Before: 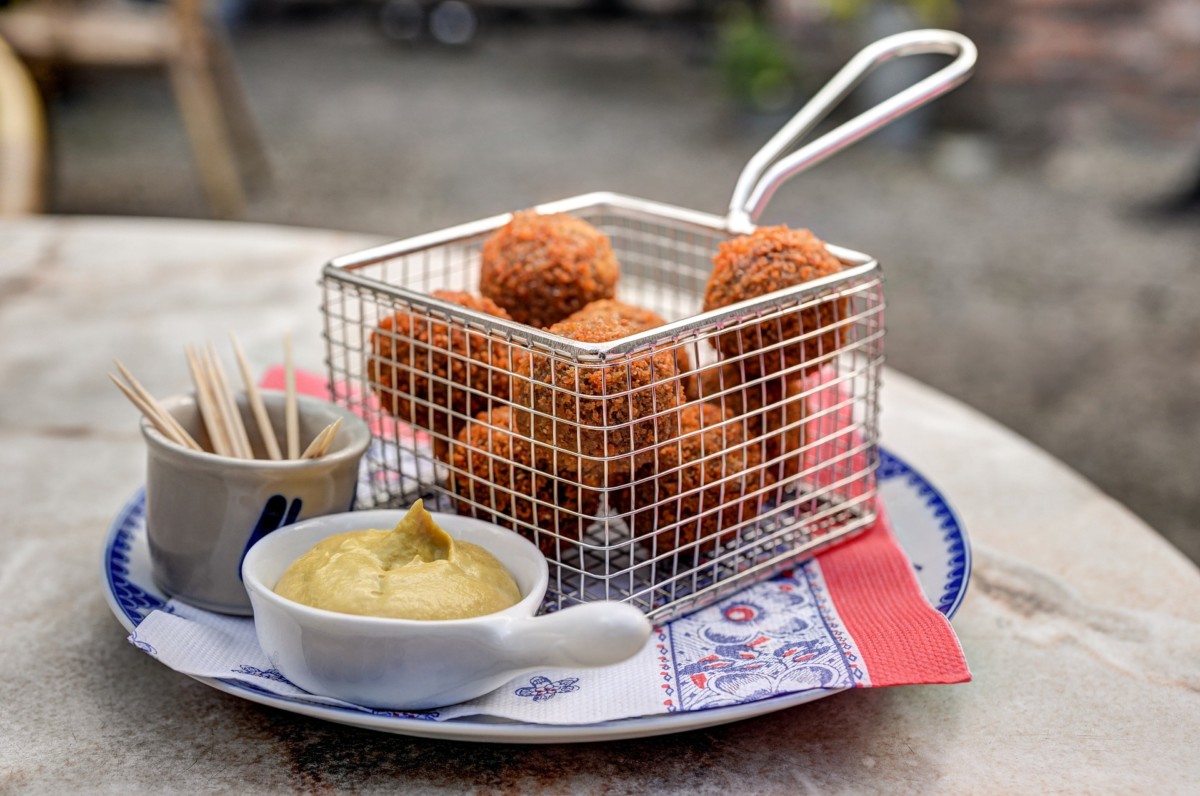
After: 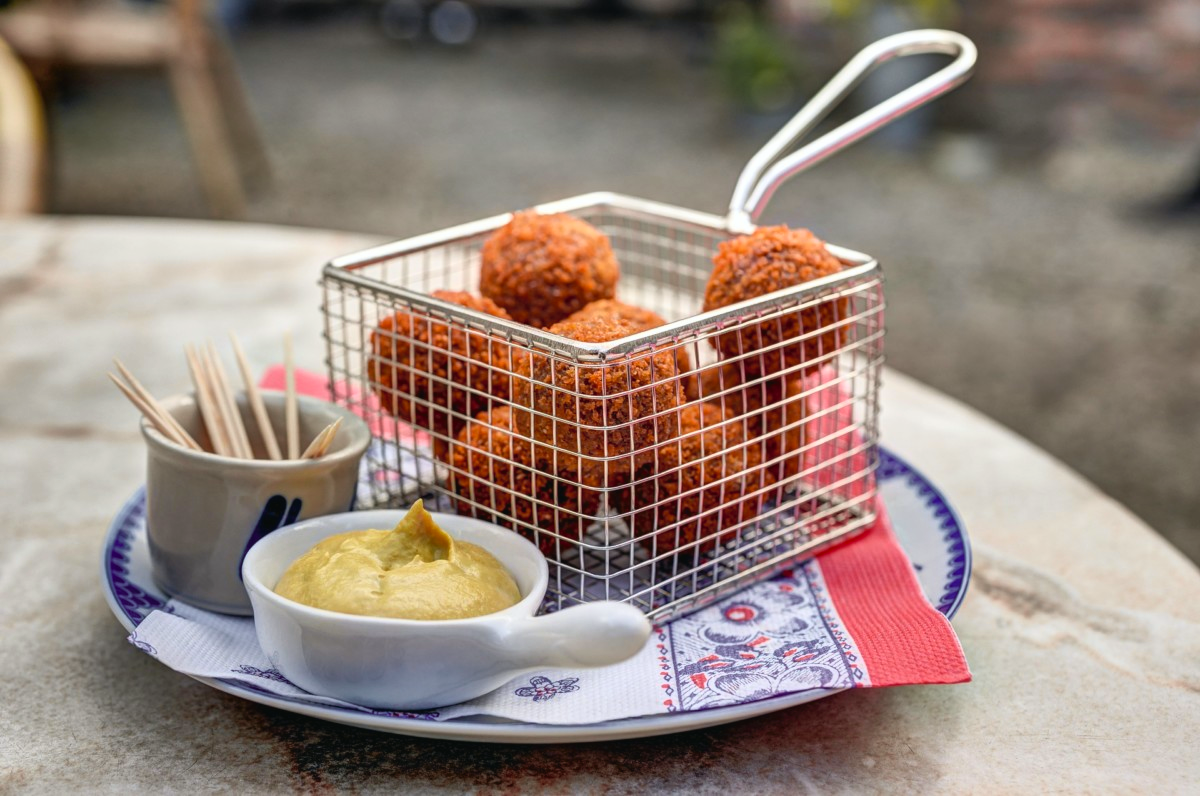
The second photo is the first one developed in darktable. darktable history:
tone curve: curves: ch0 [(0, 0.024) (0.119, 0.146) (0.474, 0.464) (0.718, 0.721) (0.817, 0.839) (1, 0.998)]; ch1 [(0, 0) (0.377, 0.416) (0.439, 0.451) (0.477, 0.477) (0.501, 0.497) (0.538, 0.544) (0.58, 0.602) (0.664, 0.676) (0.783, 0.804) (1, 1)]; ch2 [(0, 0) (0.38, 0.405) (0.463, 0.456) (0.498, 0.497) (0.524, 0.535) (0.578, 0.576) (0.648, 0.665) (1, 1)], color space Lab, independent channels, preserve colors none
exposure: compensate highlight preservation false
